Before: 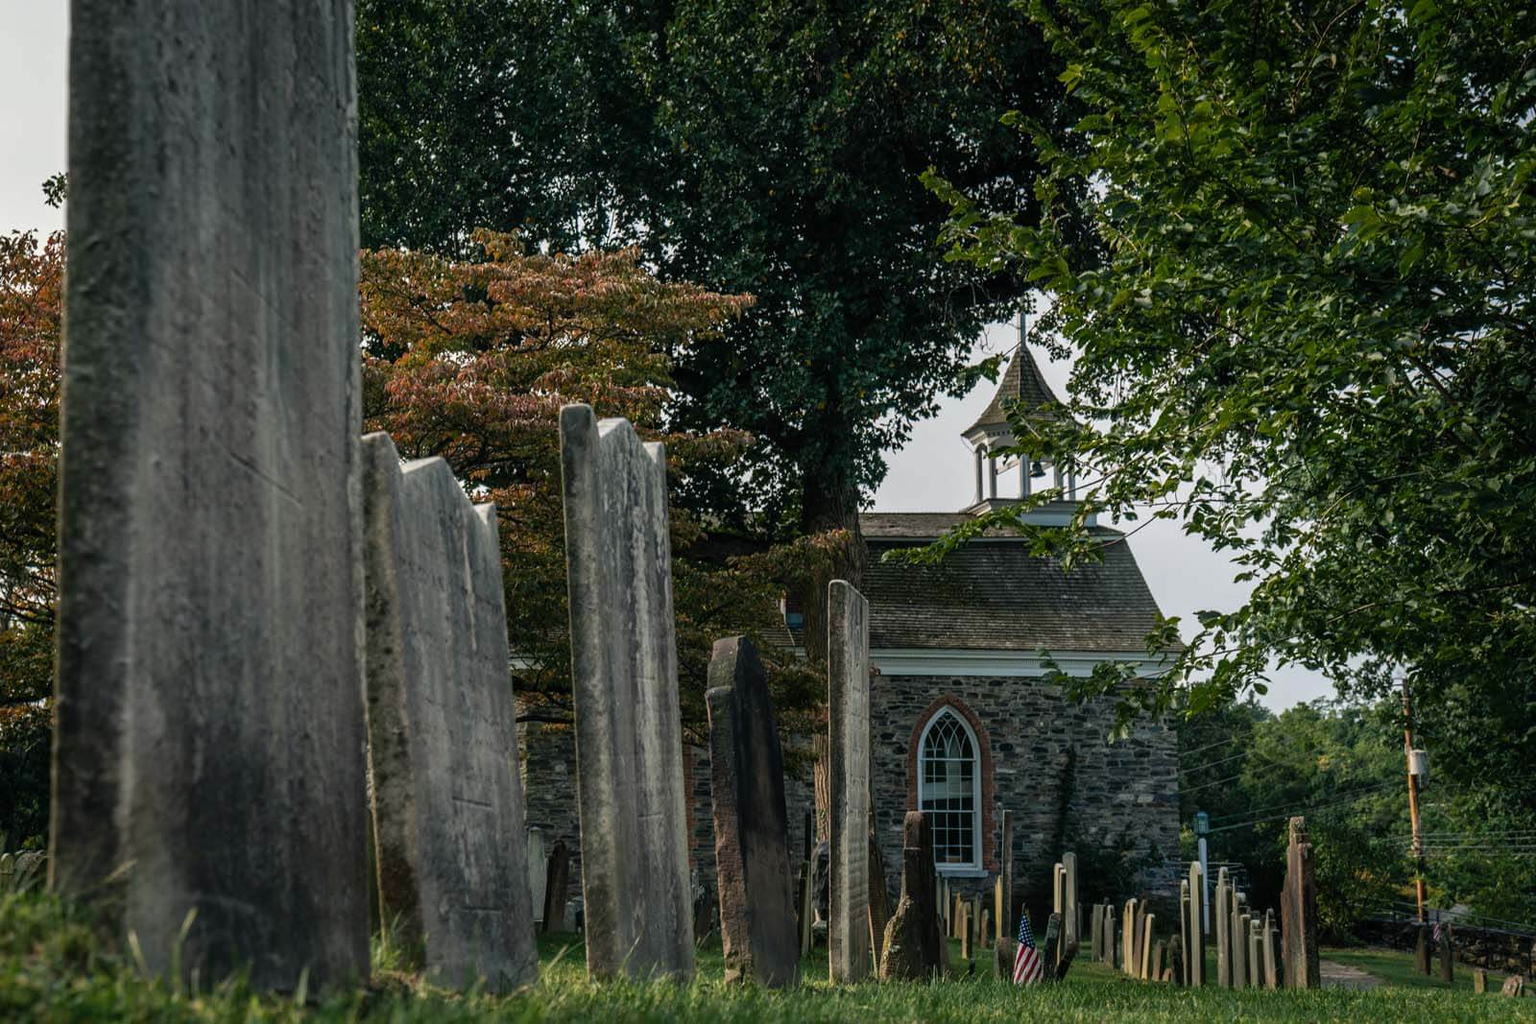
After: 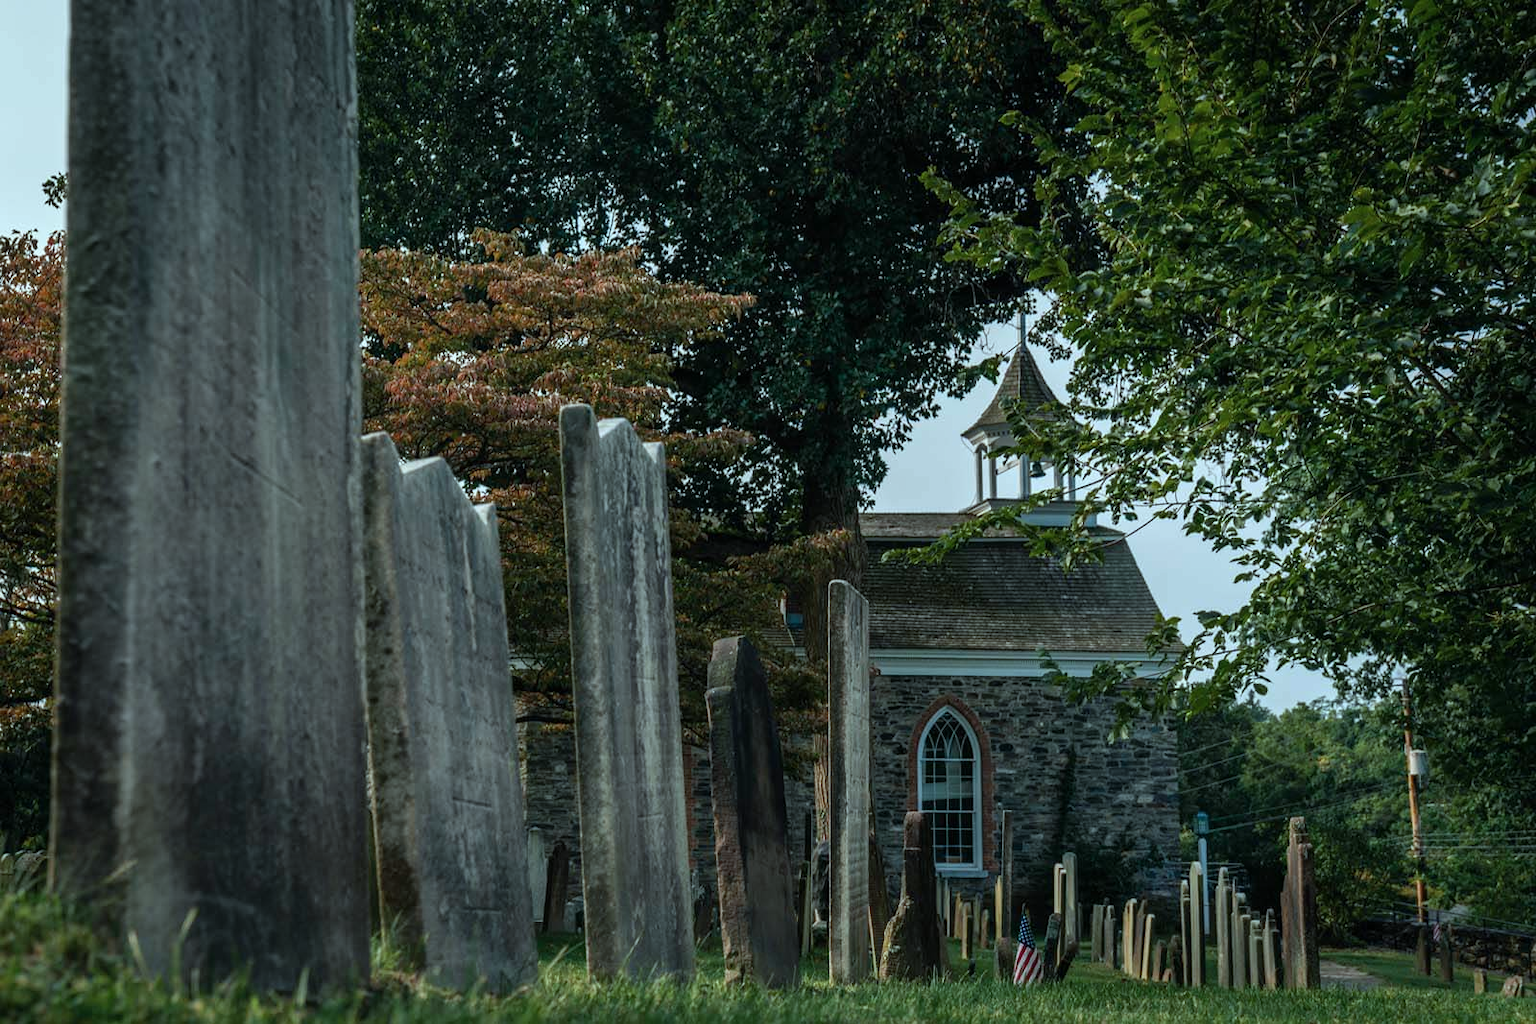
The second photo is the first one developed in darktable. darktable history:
color correction: highlights a* -10.18, highlights b* -10.3
